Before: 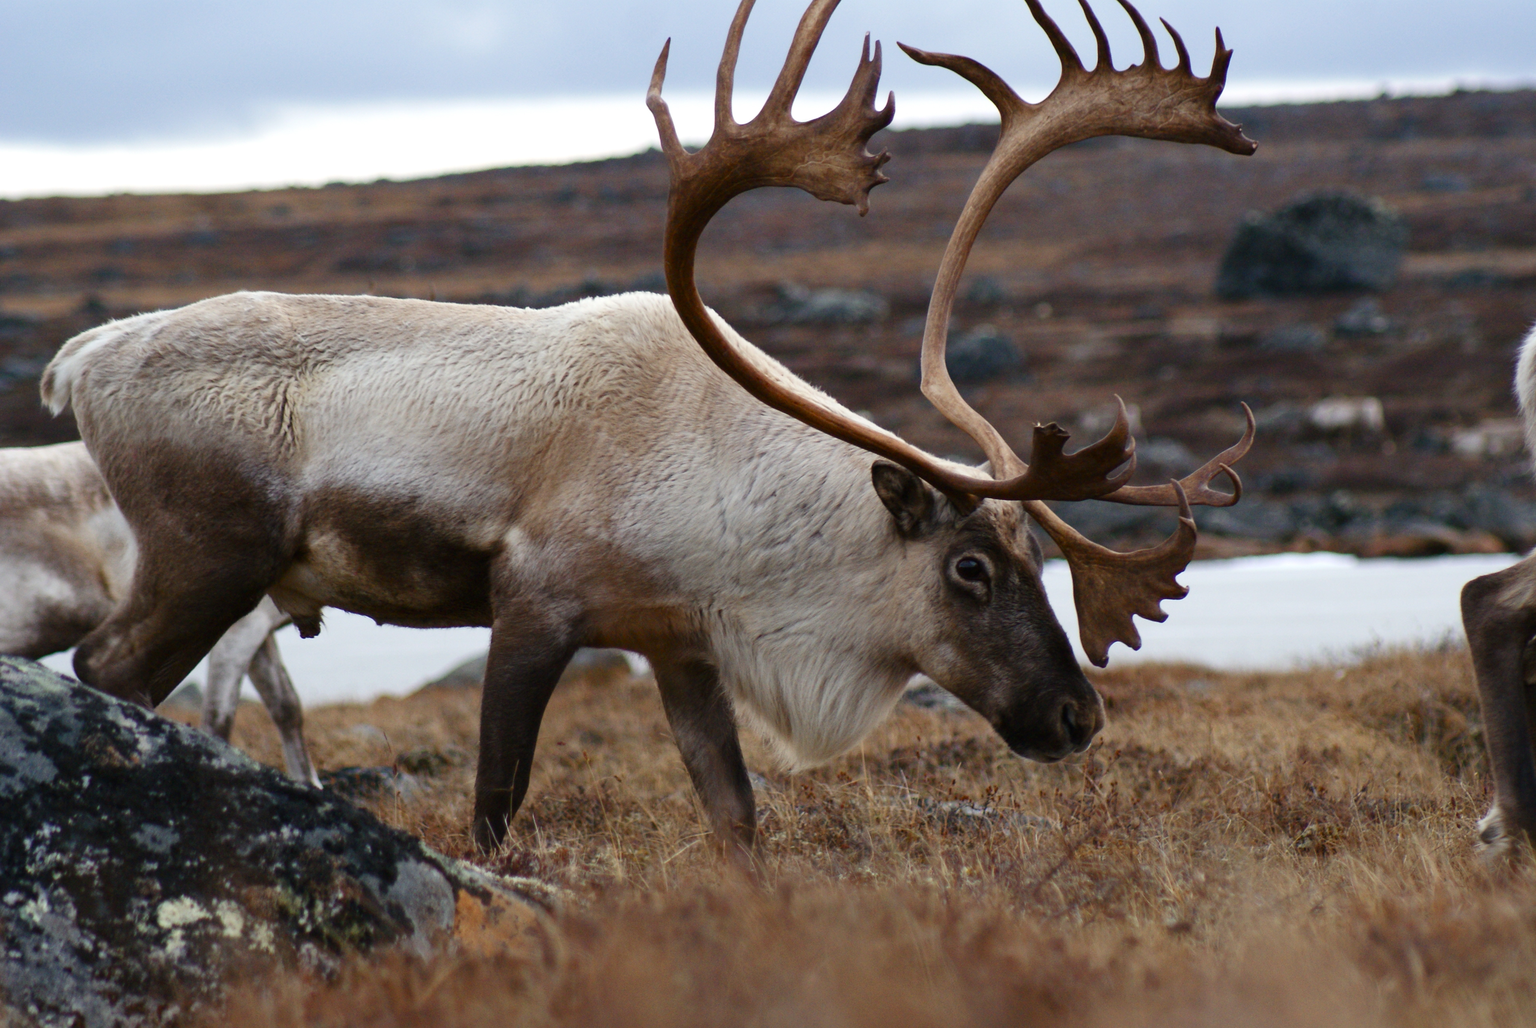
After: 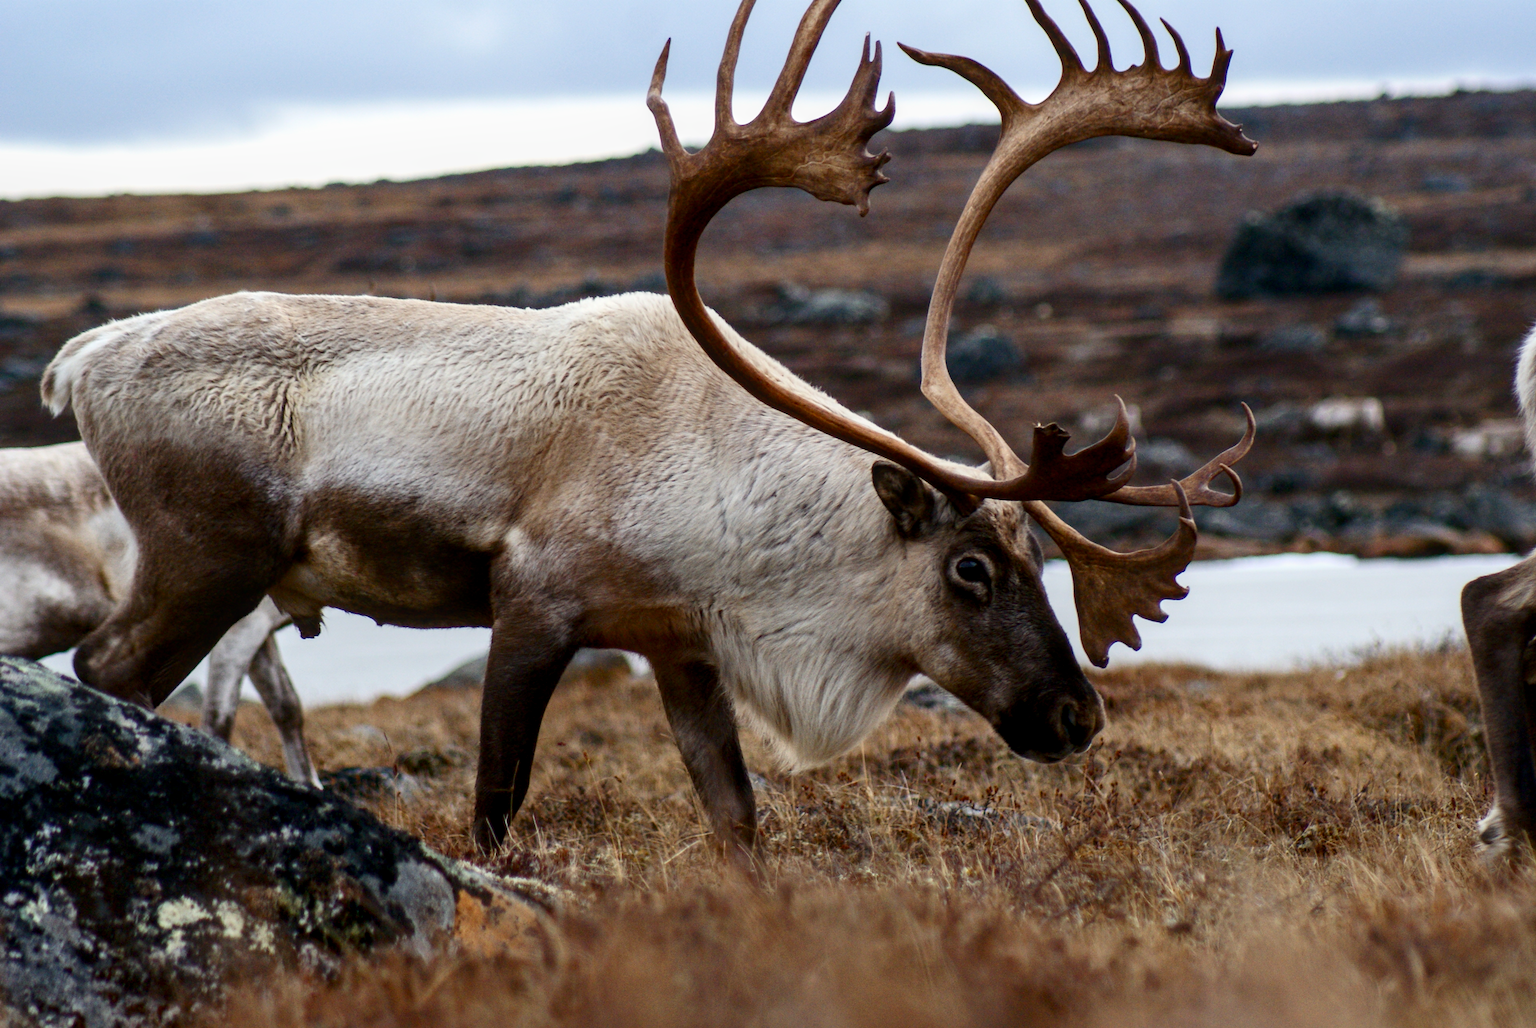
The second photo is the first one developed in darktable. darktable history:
contrast brightness saturation: contrast 0.152, brightness -0.007, saturation 0.101
local contrast: on, module defaults
